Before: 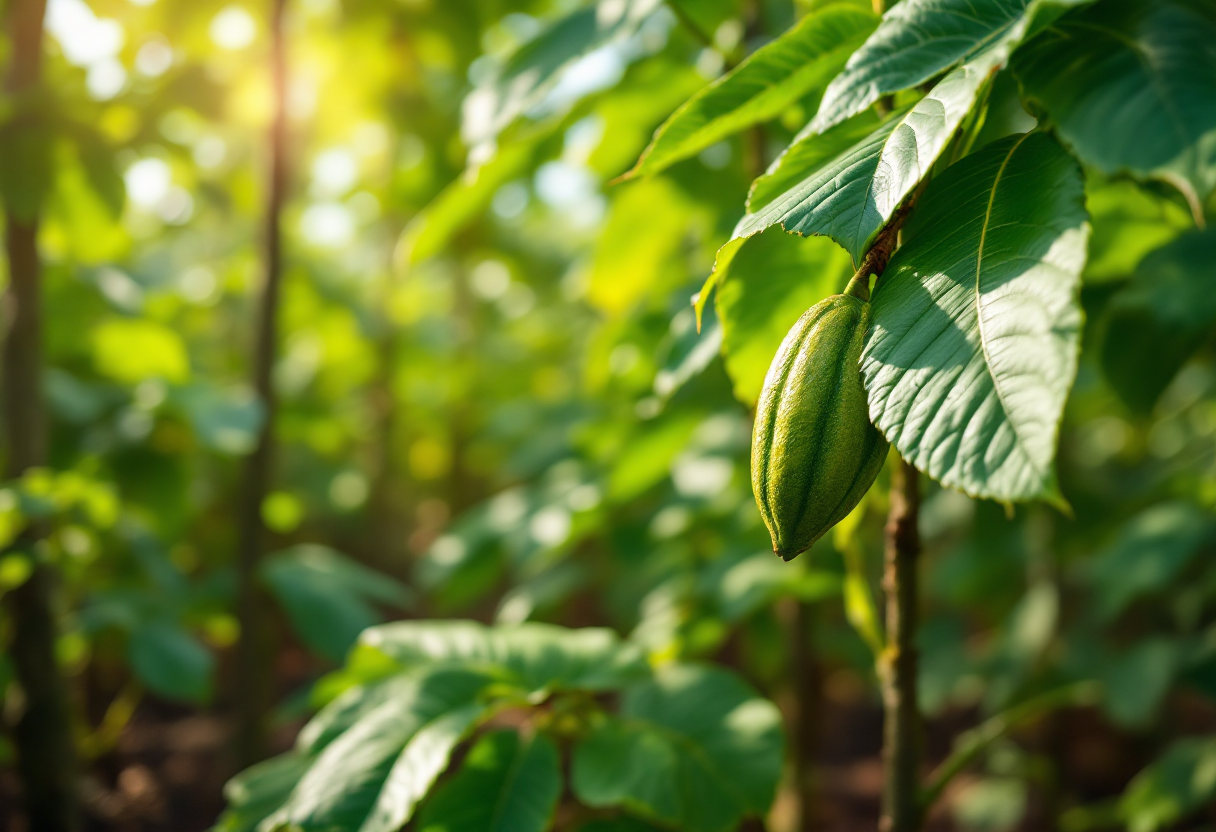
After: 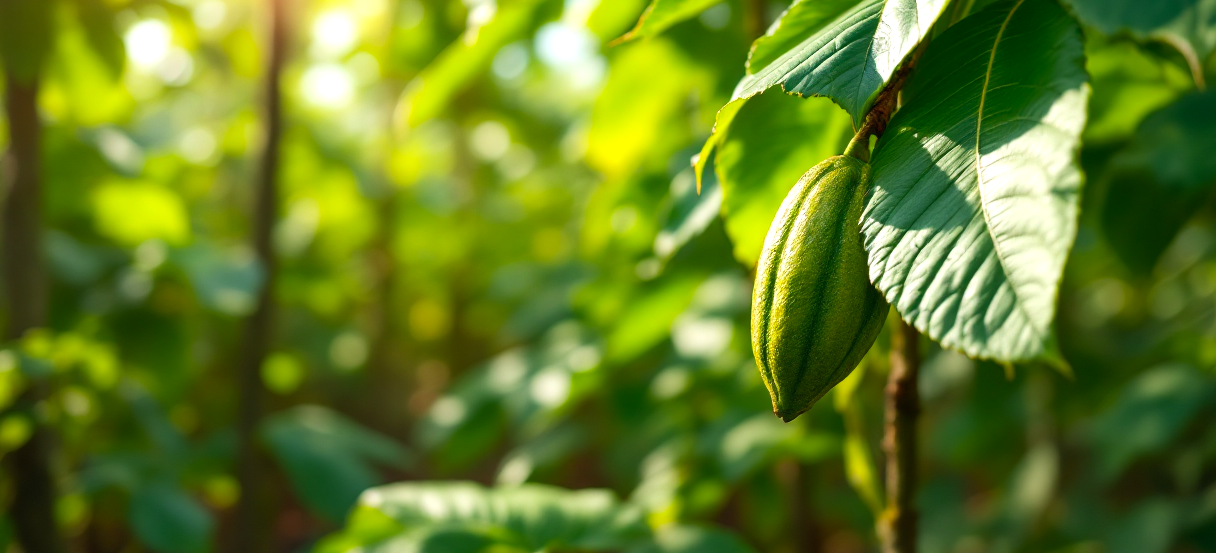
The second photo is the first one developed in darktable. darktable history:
crop: top 16.727%, bottom 16.727%
tone equalizer: -8 EV -0.001 EV, -7 EV 0.001 EV, -6 EV -0.002 EV, -5 EV -0.003 EV, -4 EV -0.062 EV, -3 EV -0.222 EV, -2 EV -0.267 EV, -1 EV 0.105 EV, +0 EV 0.303 EV
contrast brightness saturation: saturation 0.13
